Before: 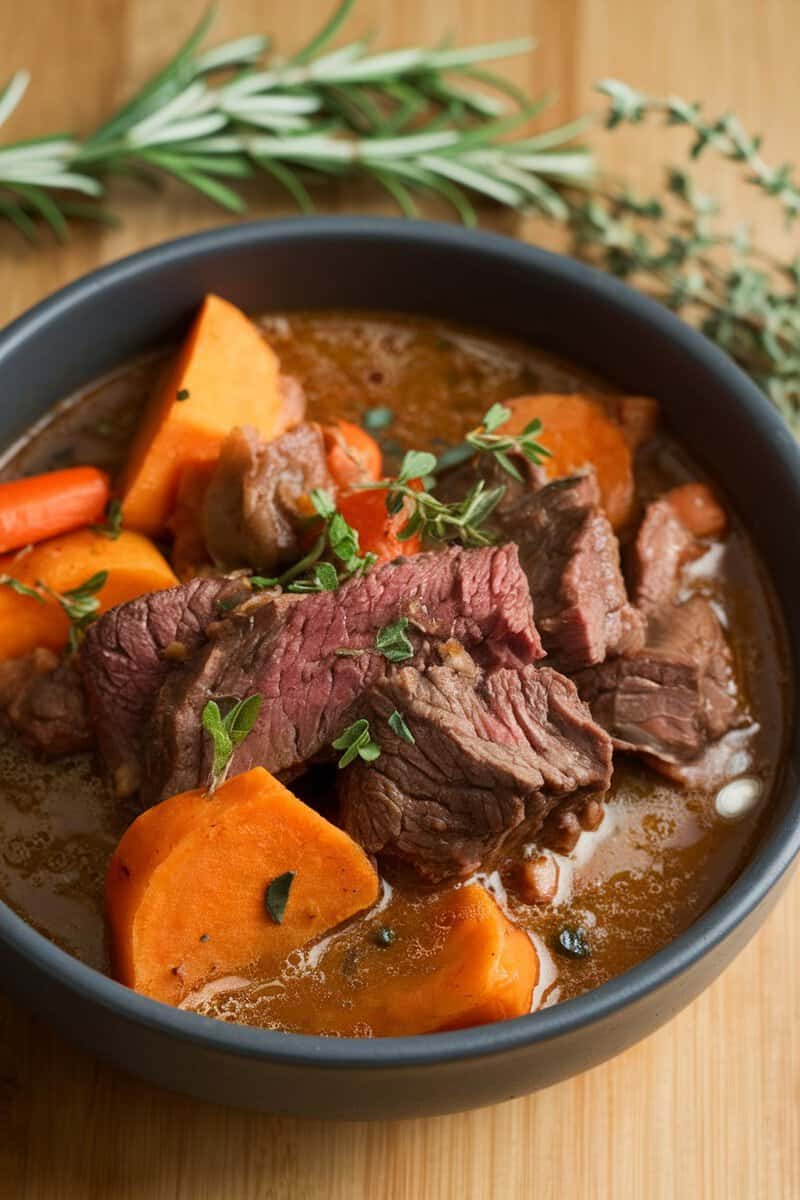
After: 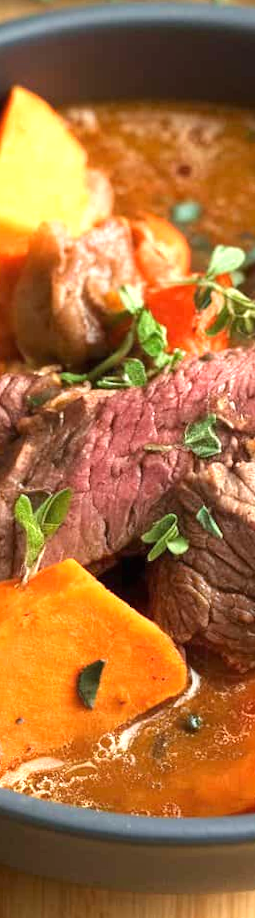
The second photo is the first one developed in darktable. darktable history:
exposure: black level correction 0, exposure 1.1 EV, compensate exposure bias true, compensate highlight preservation false
rotate and perspective: rotation 0.074°, lens shift (vertical) 0.096, lens shift (horizontal) -0.041, crop left 0.043, crop right 0.952, crop top 0.024, crop bottom 0.979
crop and rotate: left 21.77%, top 18.528%, right 44.676%, bottom 2.997%
